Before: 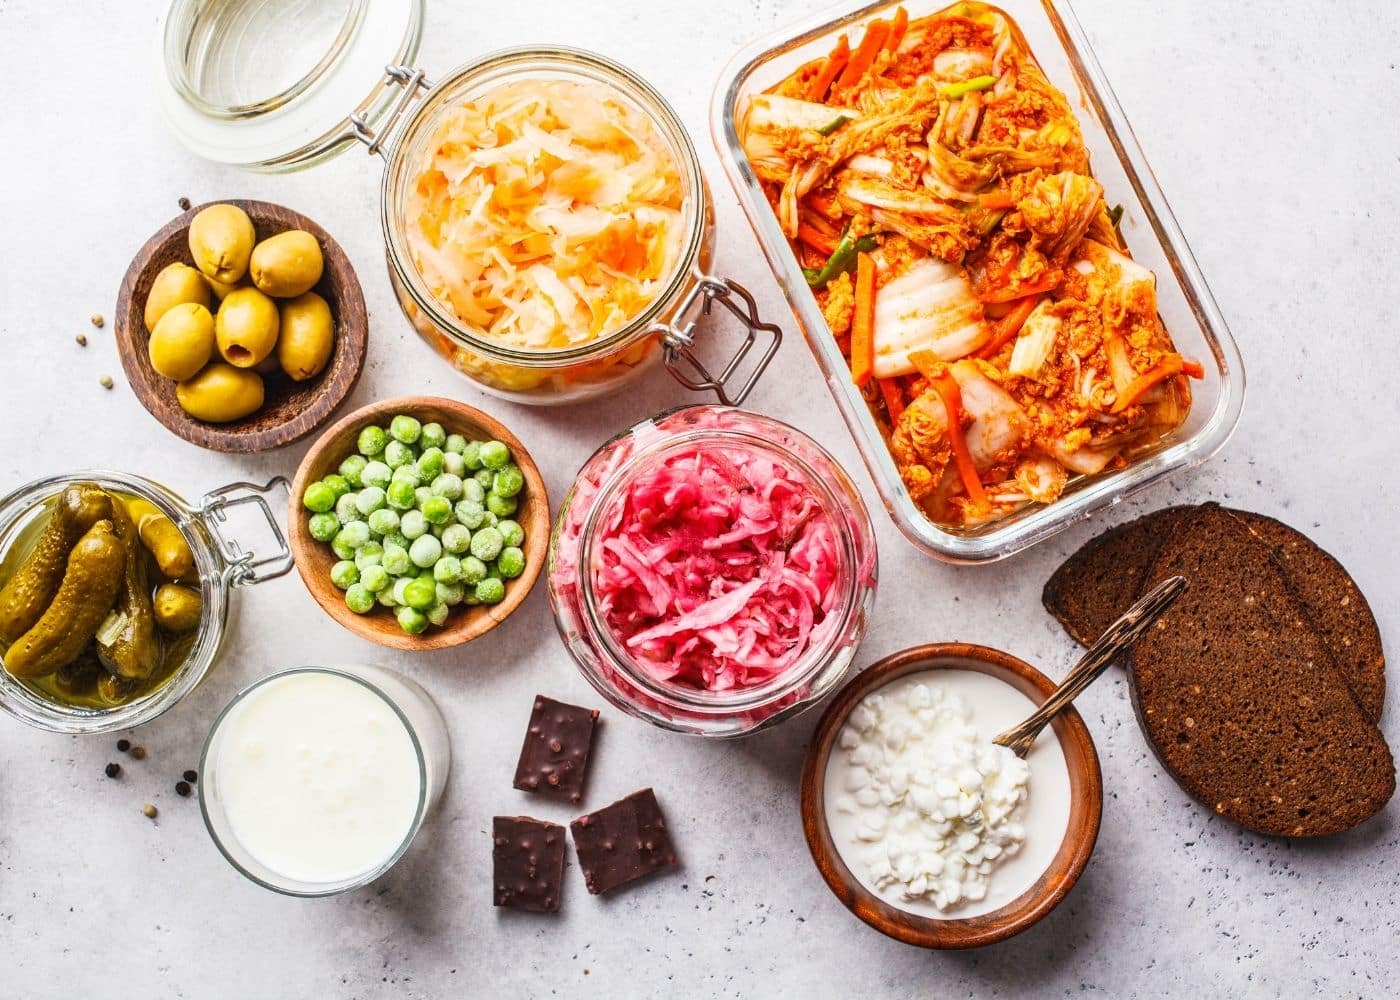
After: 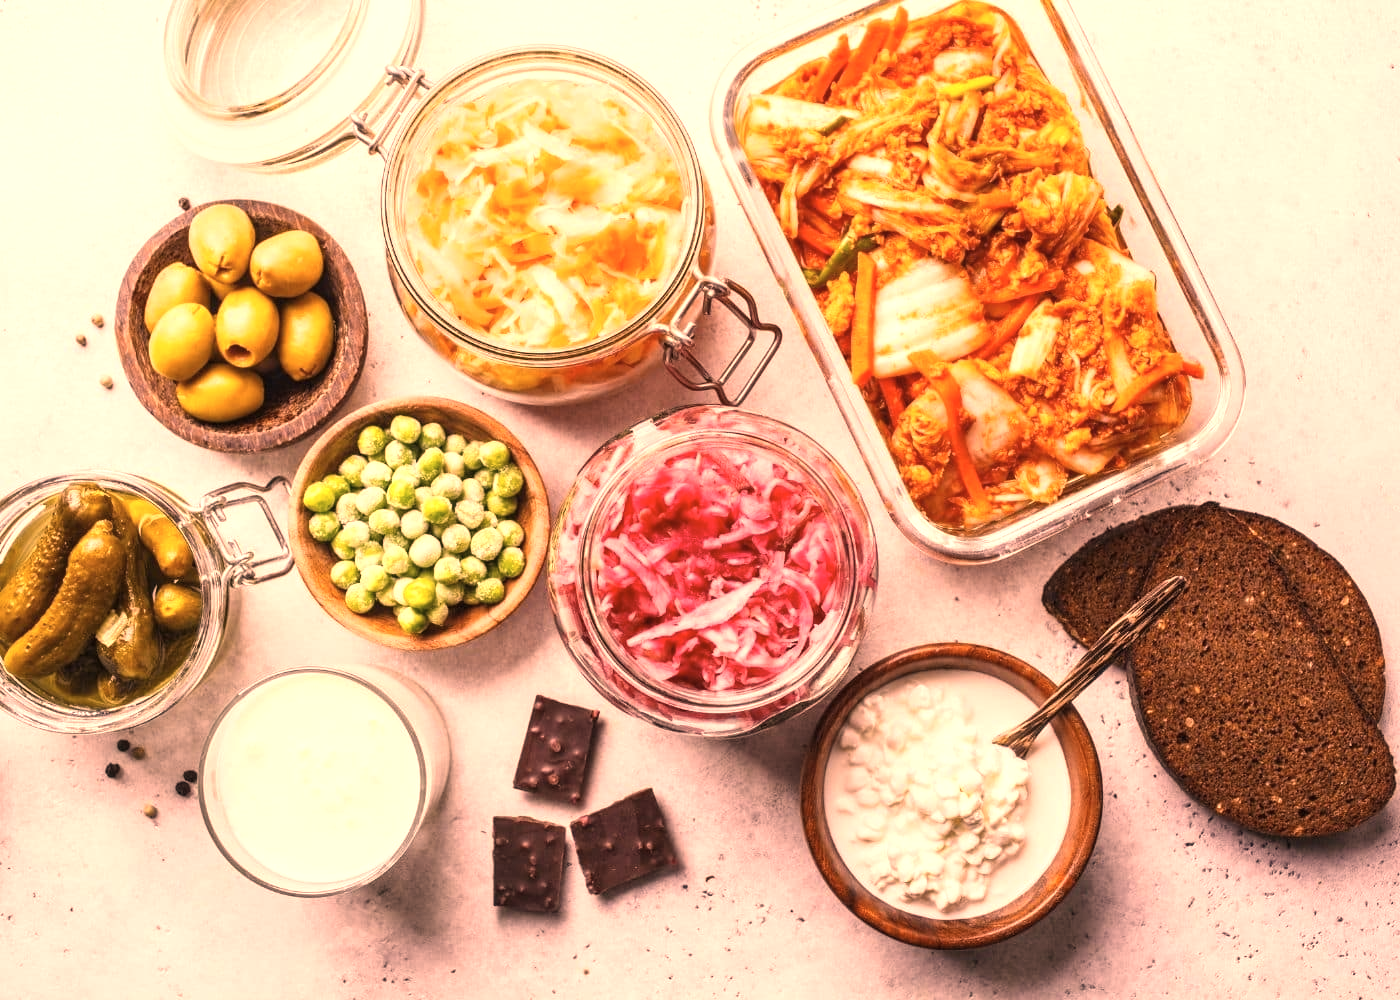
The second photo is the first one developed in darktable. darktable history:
color correction: highlights a* 39.74, highlights b* 39.66, saturation 0.69
exposure: black level correction 0, exposure 0.498 EV, compensate highlight preservation false
